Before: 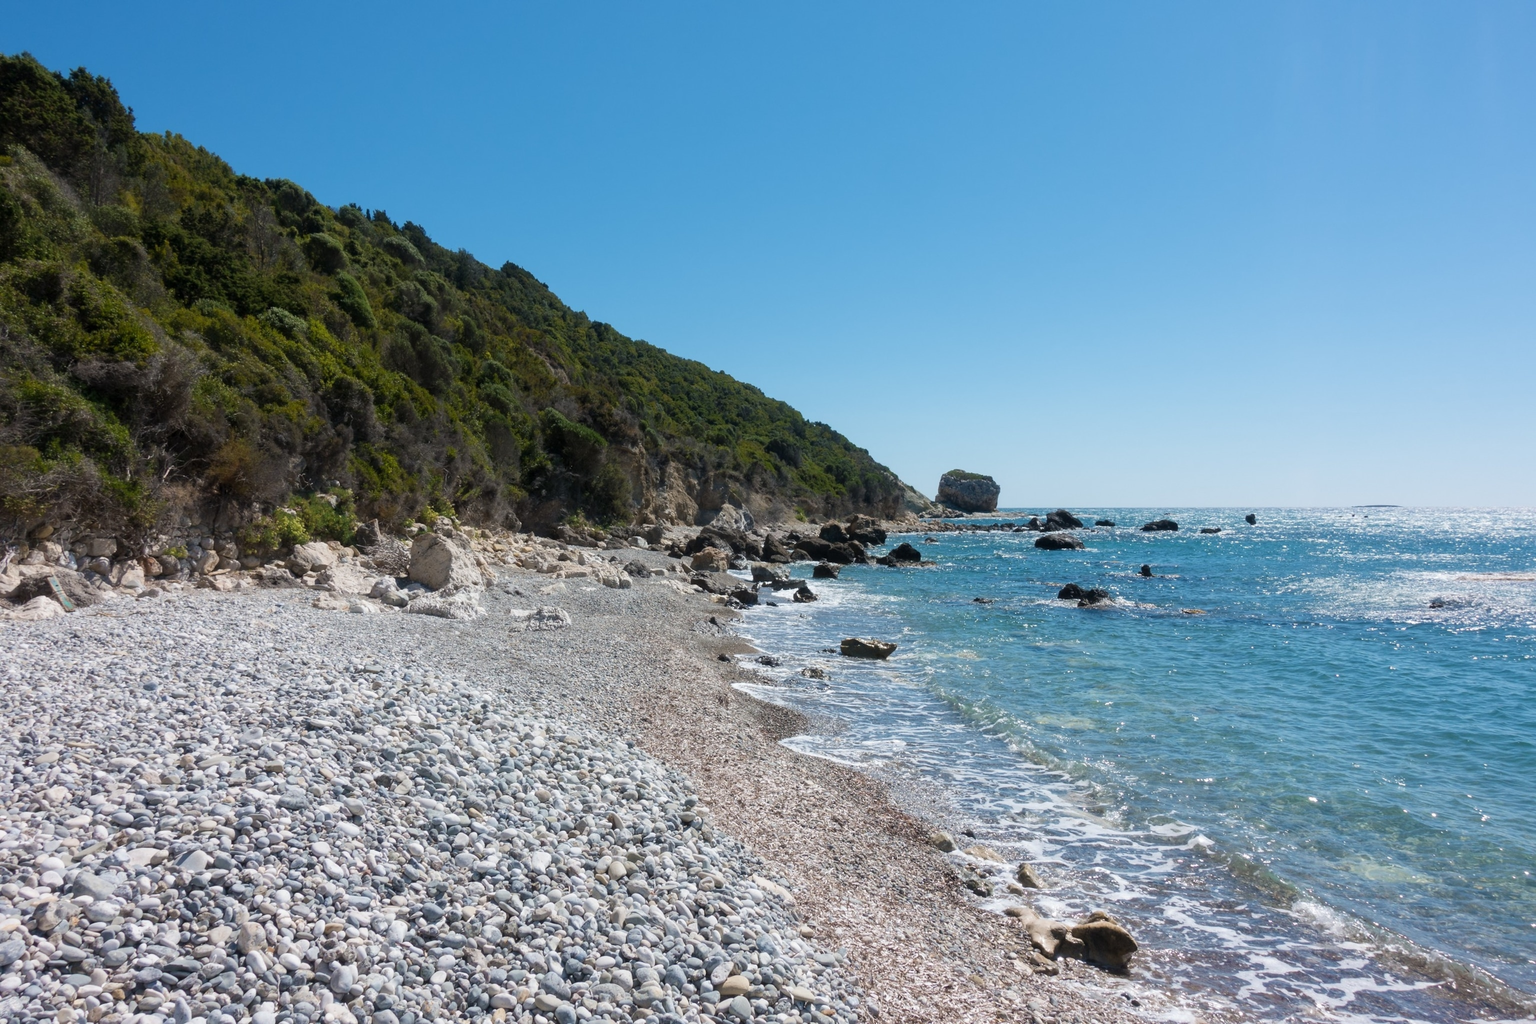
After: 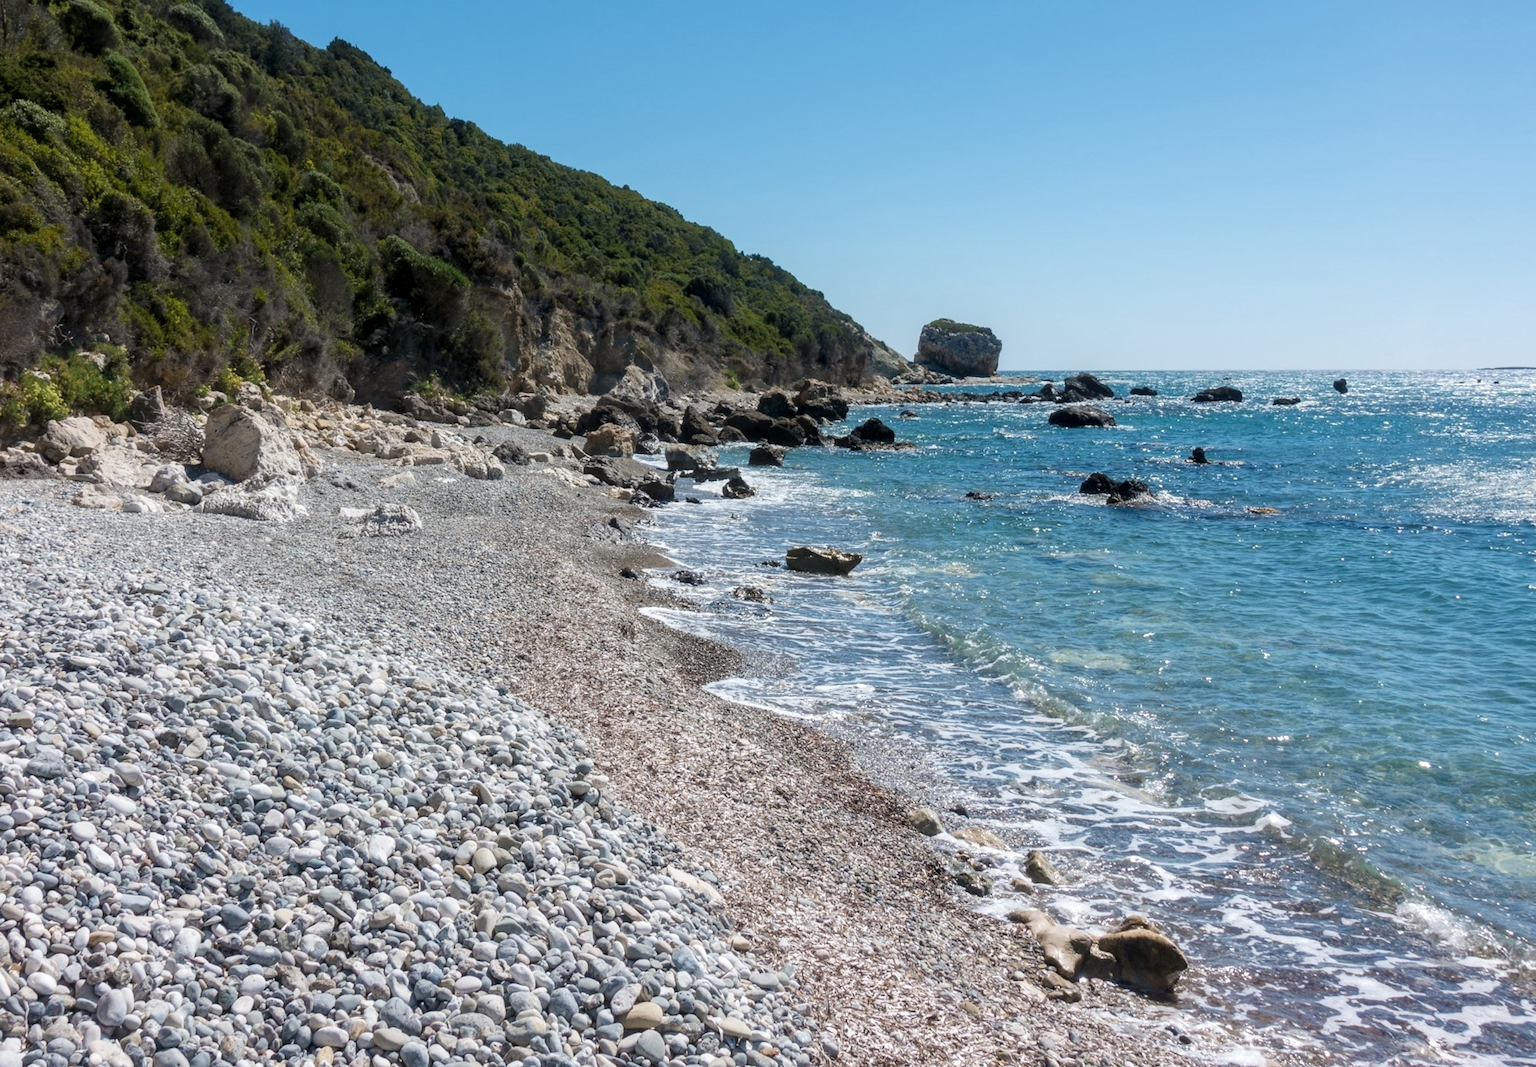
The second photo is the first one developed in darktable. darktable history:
local contrast: on, module defaults
crop: left 16.871%, top 22.857%, right 9.116%
